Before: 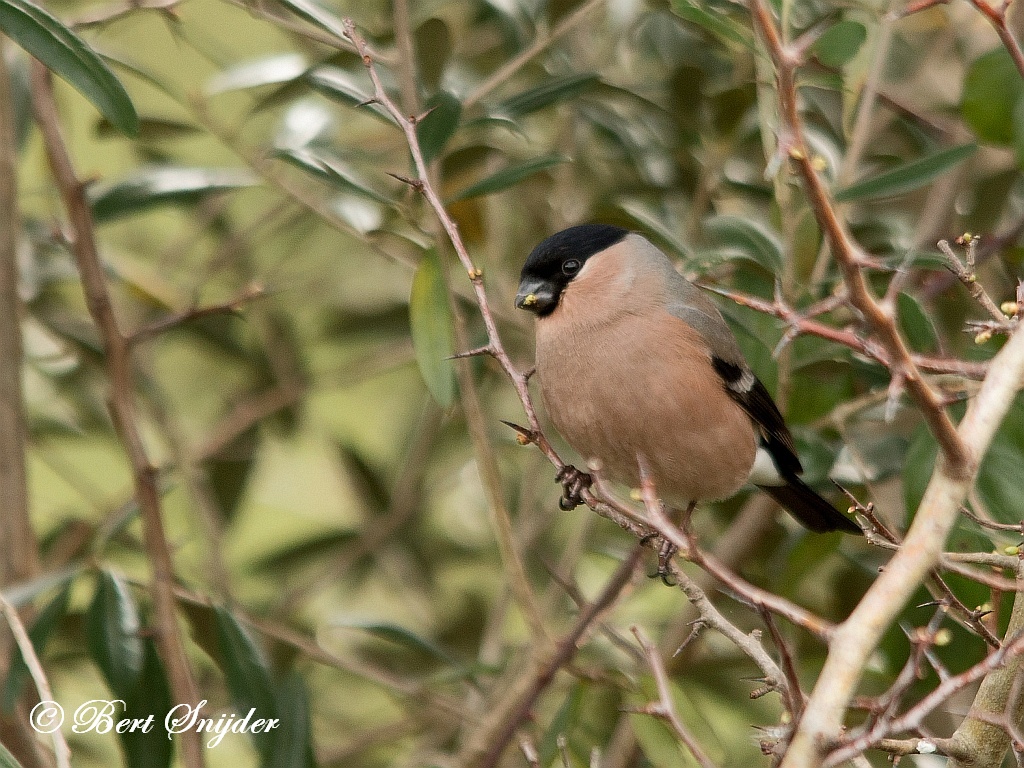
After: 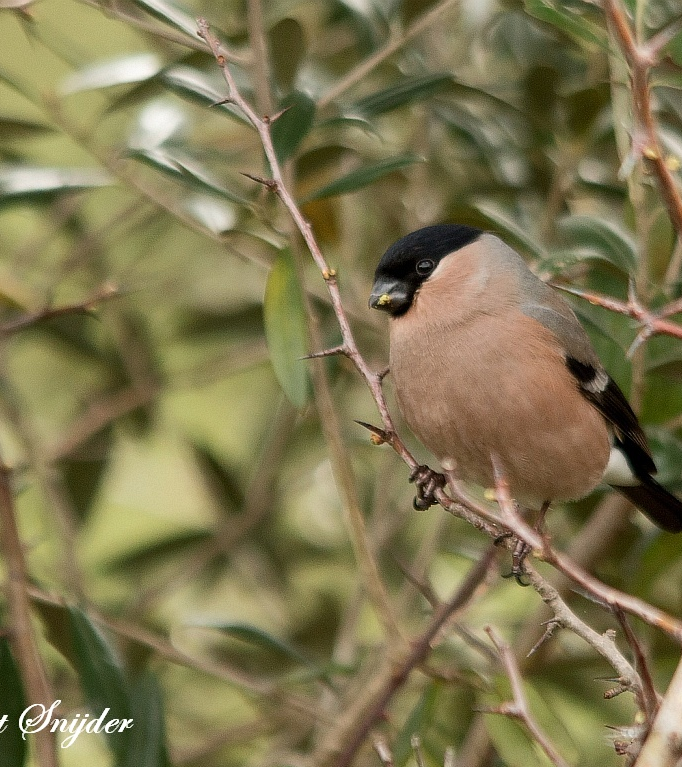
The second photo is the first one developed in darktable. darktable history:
crop and rotate: left 14.35%, right 18.992%
